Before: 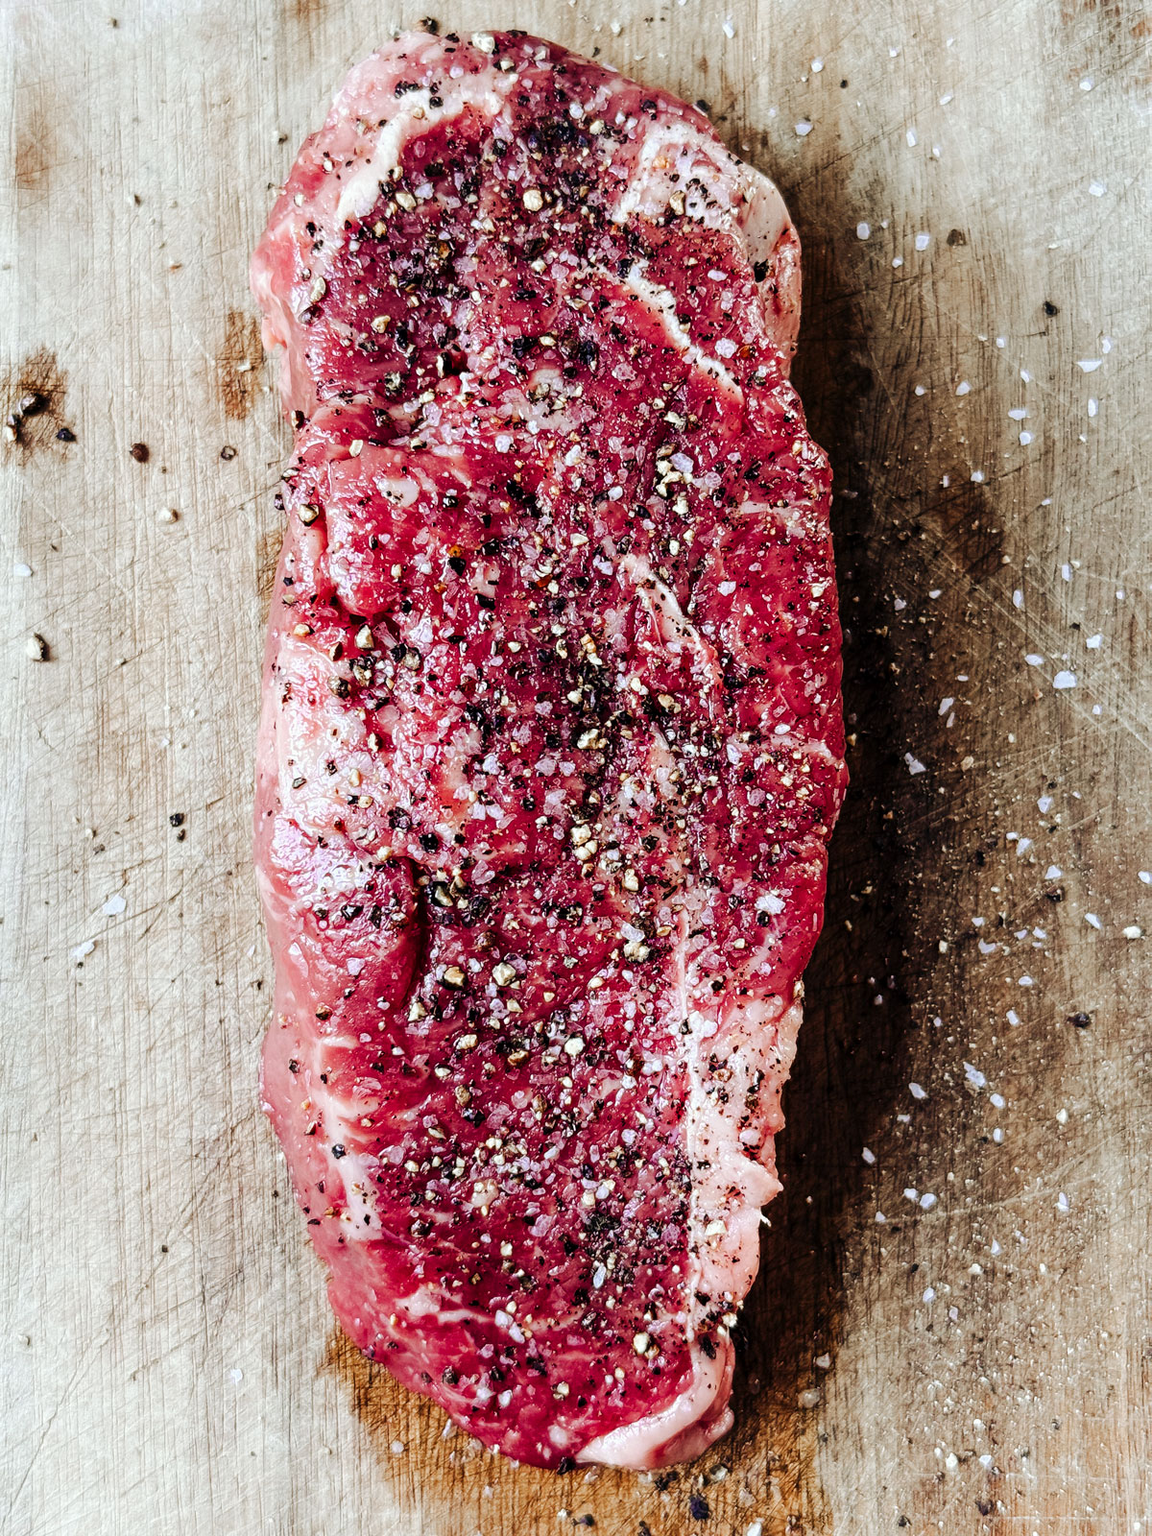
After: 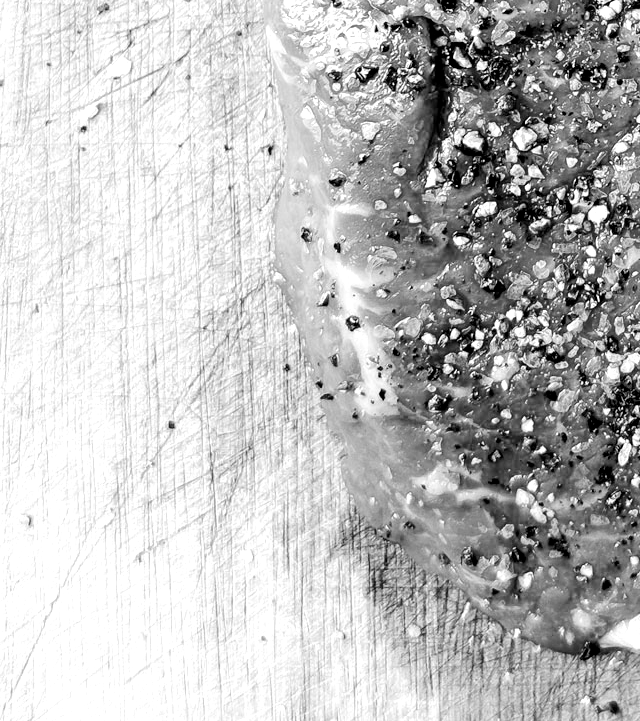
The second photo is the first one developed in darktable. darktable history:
crop and rotate: top 54.778%, right 46.61%, bottom 0.159%
color balance rgb: global offset › luminance -0.51%, perceptual saturation grading › global saturation 27.53%, perceptual saturation grading › highlights -25%, perceptual saturation grading › shadows 25%, perceptual brilliance grading › highlights 6.62%, perceptual brilliance grading › mid-tones 17.07%, perceptual brilliance grading › shadows -5.23%
monochrome: on, module defaults
white balance: red 1.467, blue 0.684
rgb levels: mode RGB, independent channels, levels [[0, 0.474, 1], [0, 0.5, 1], [0, 0.5, 1]]
